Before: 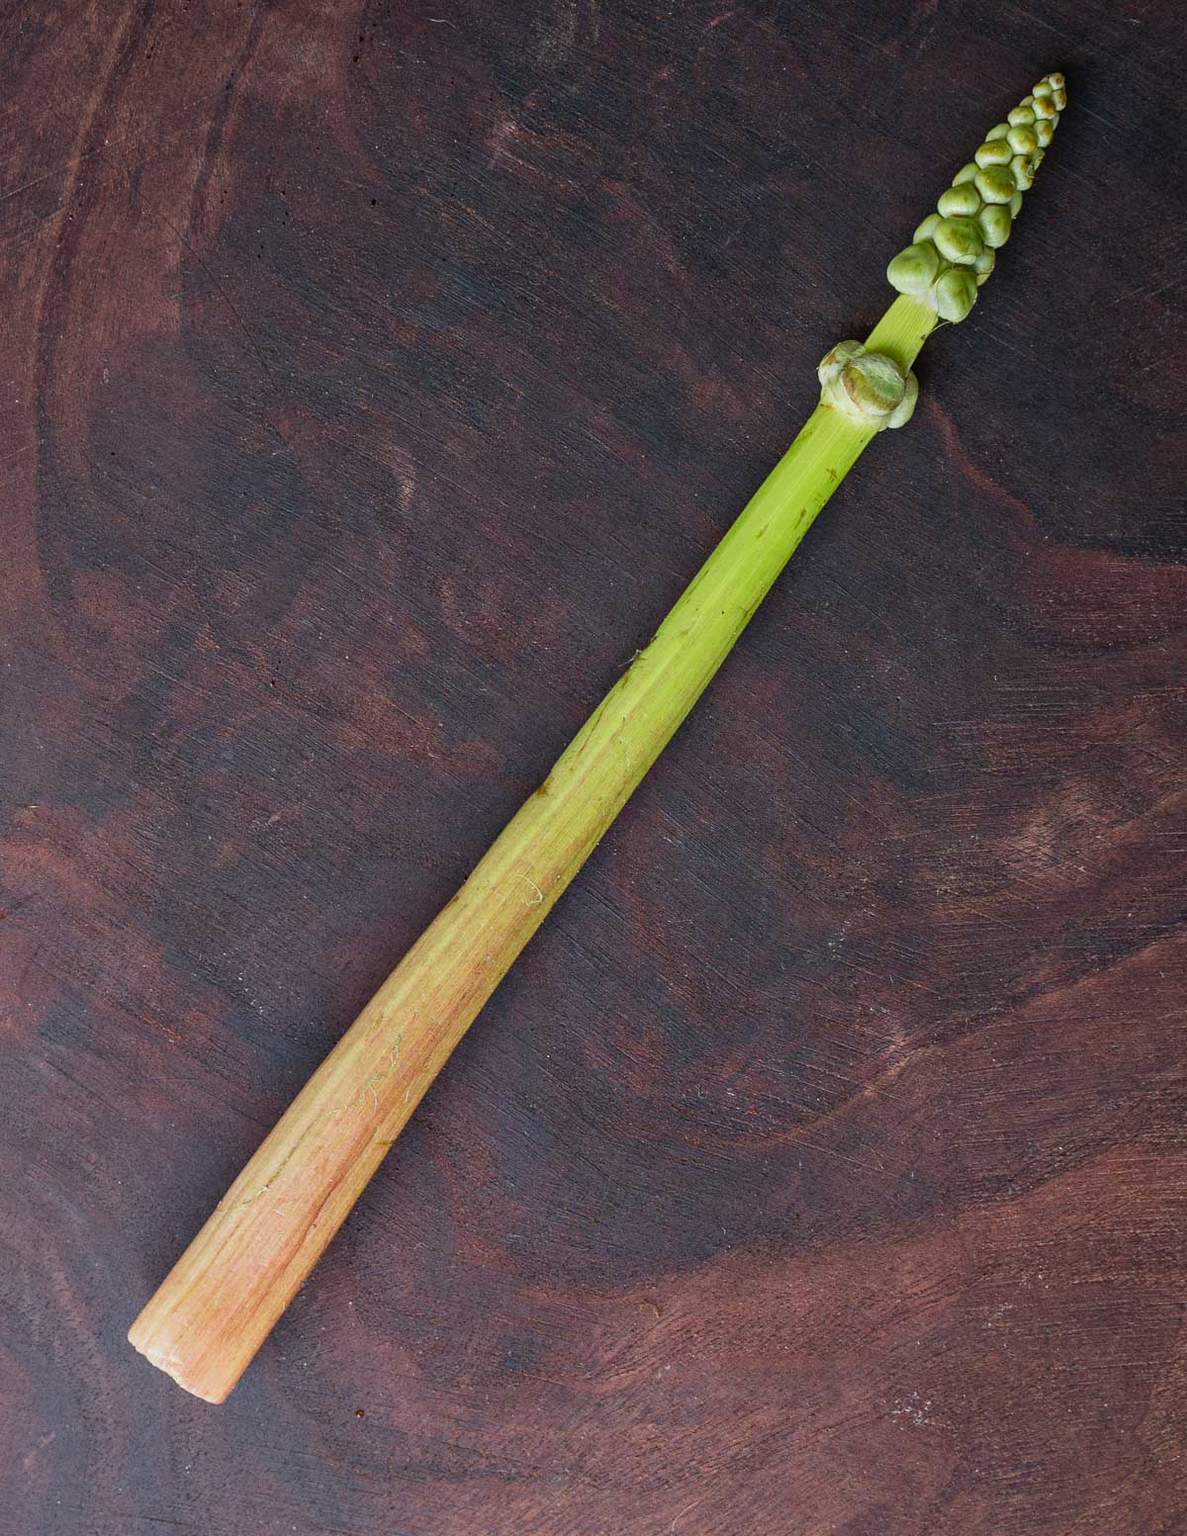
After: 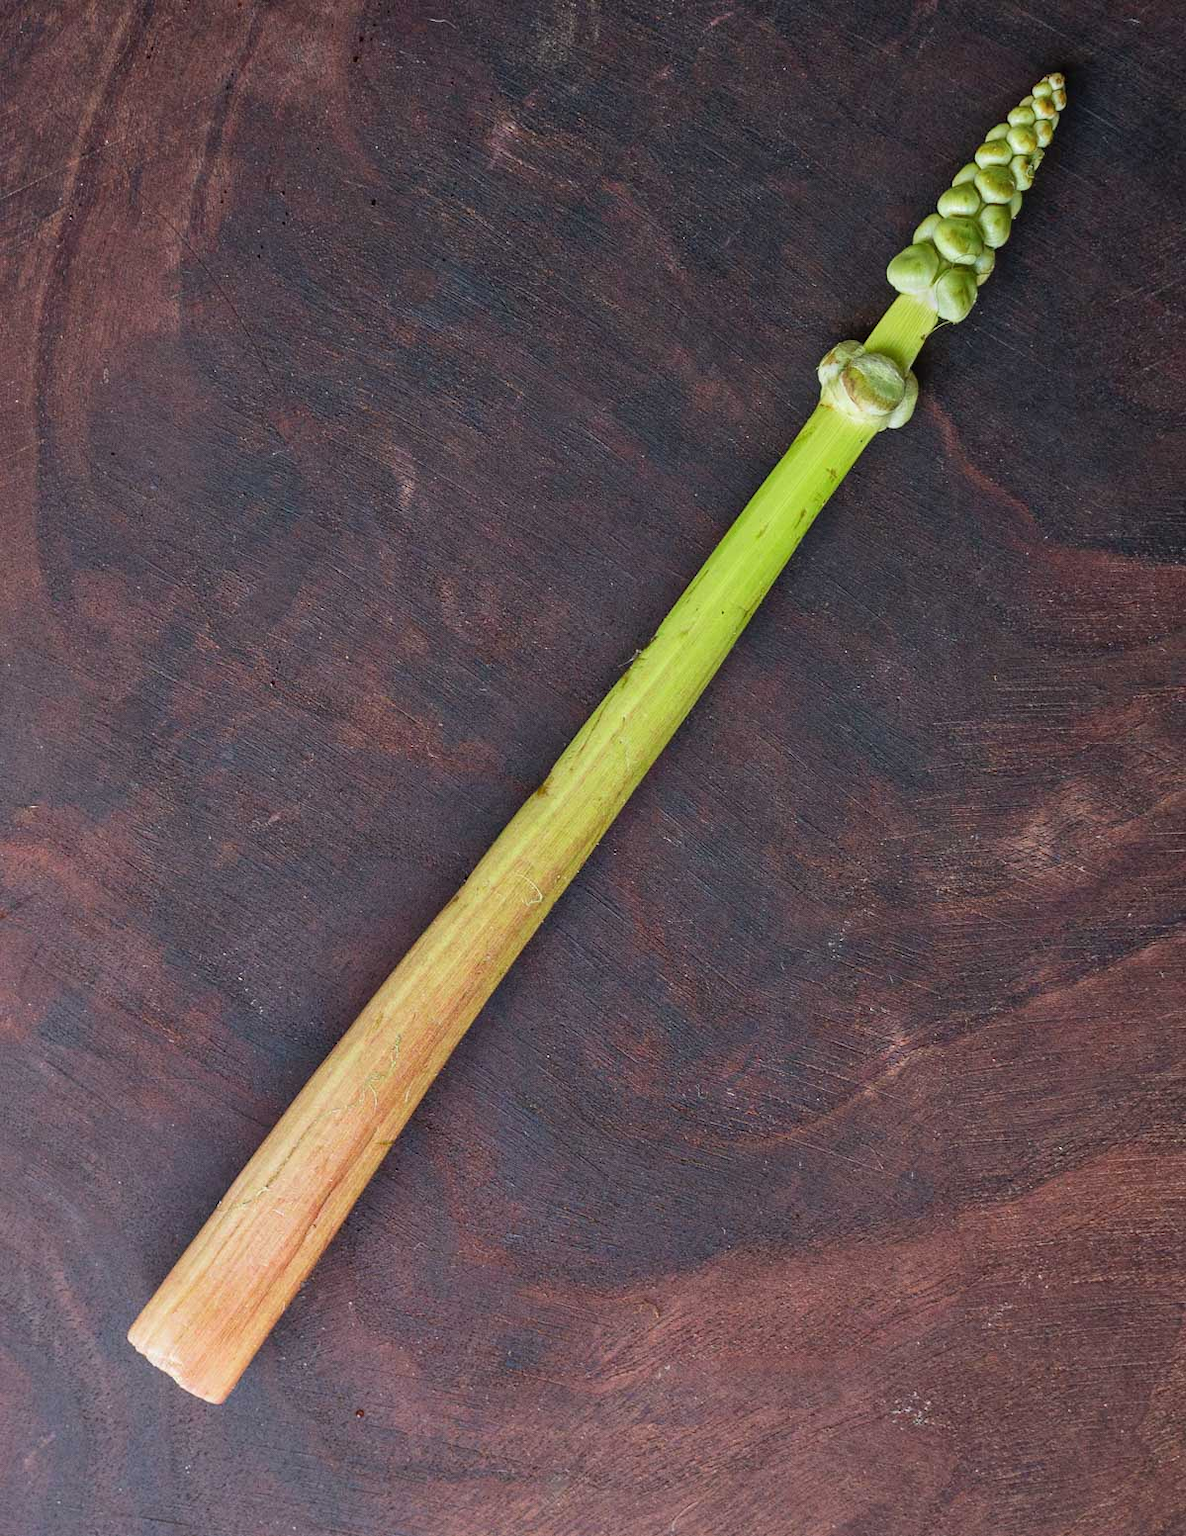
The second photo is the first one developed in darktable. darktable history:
shadows and highlights: shadows 32.83, highlights -47.7, soften with gaussian
exposure: exposure 0.15 EV, compensate highlight preservation false
